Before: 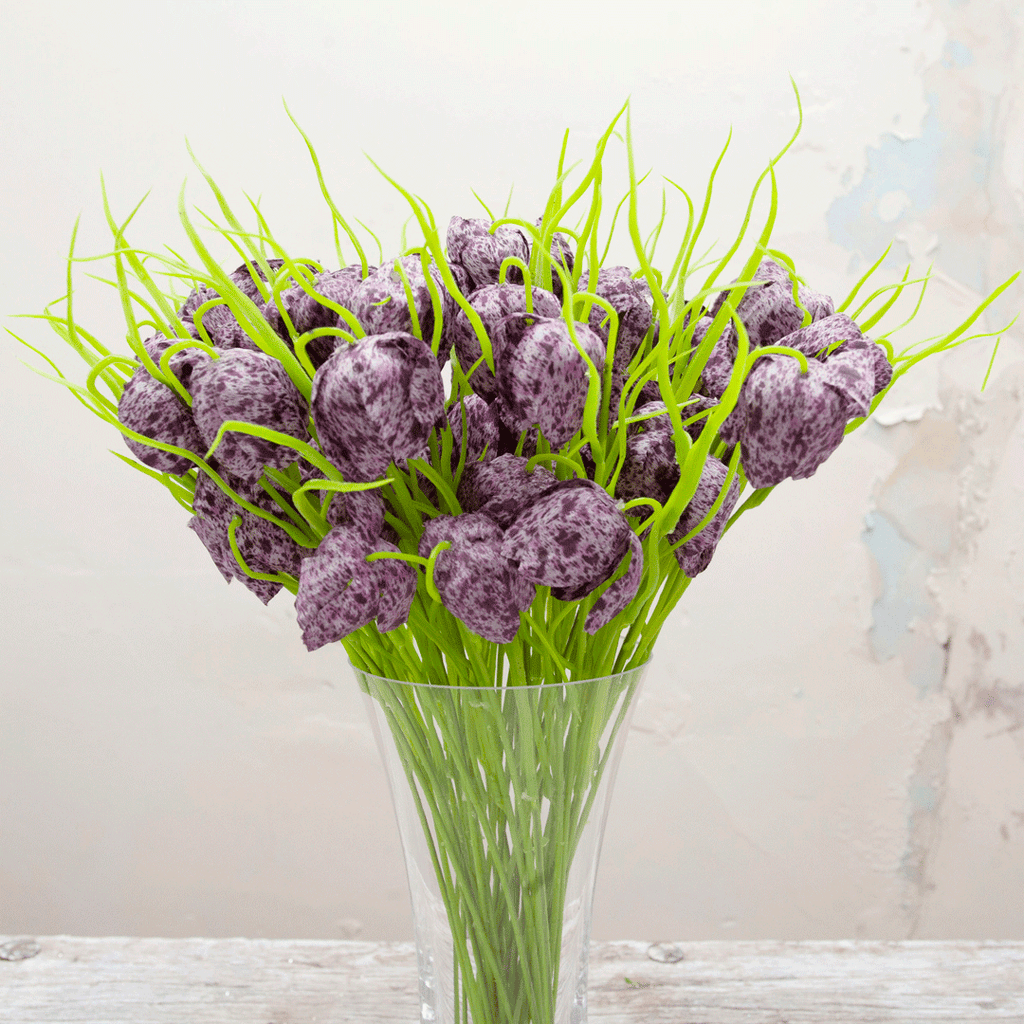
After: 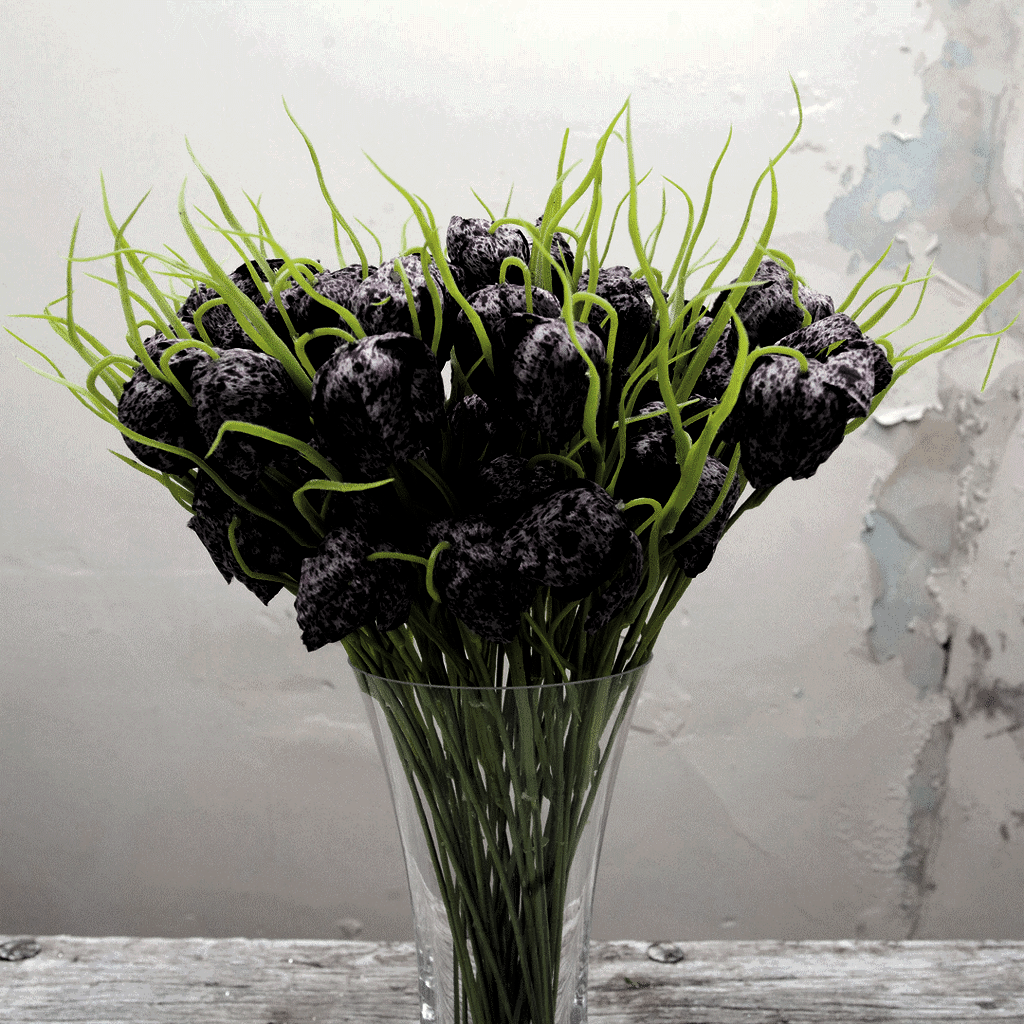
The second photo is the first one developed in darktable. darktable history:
levels: mode automatic, black 8.58%, gray 59.42%, levels [0, 0.445, 1]
contrast brightness saturation: saturation -0.1
